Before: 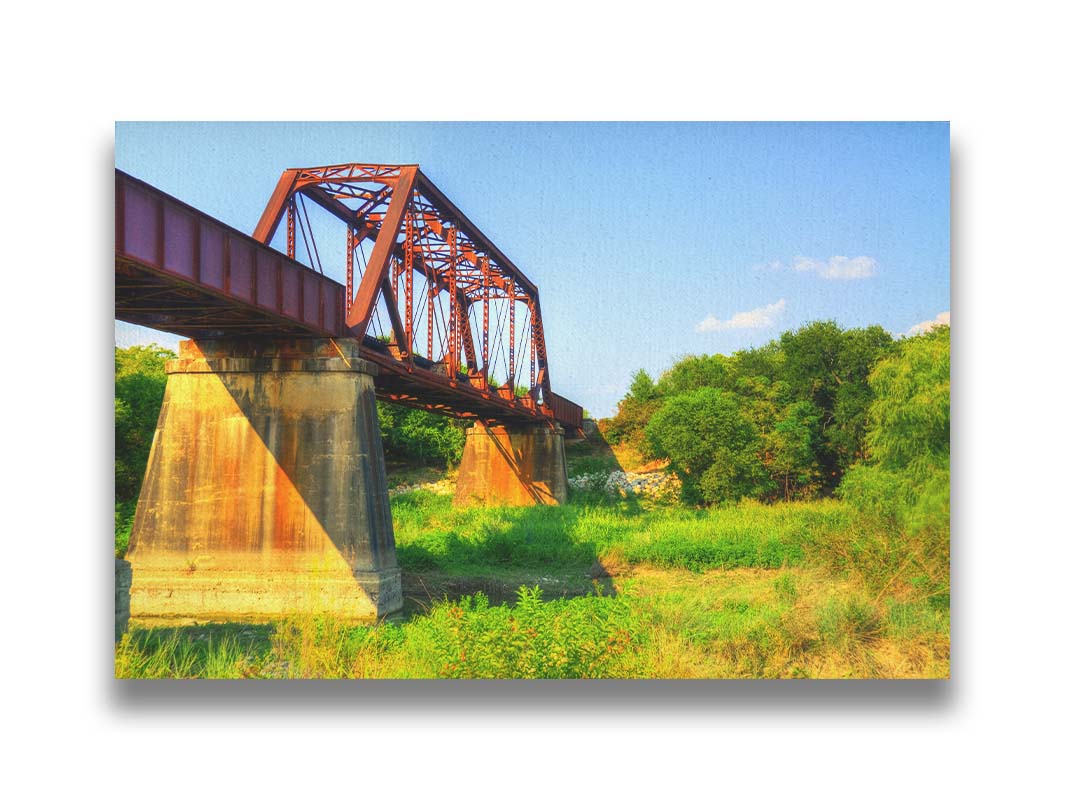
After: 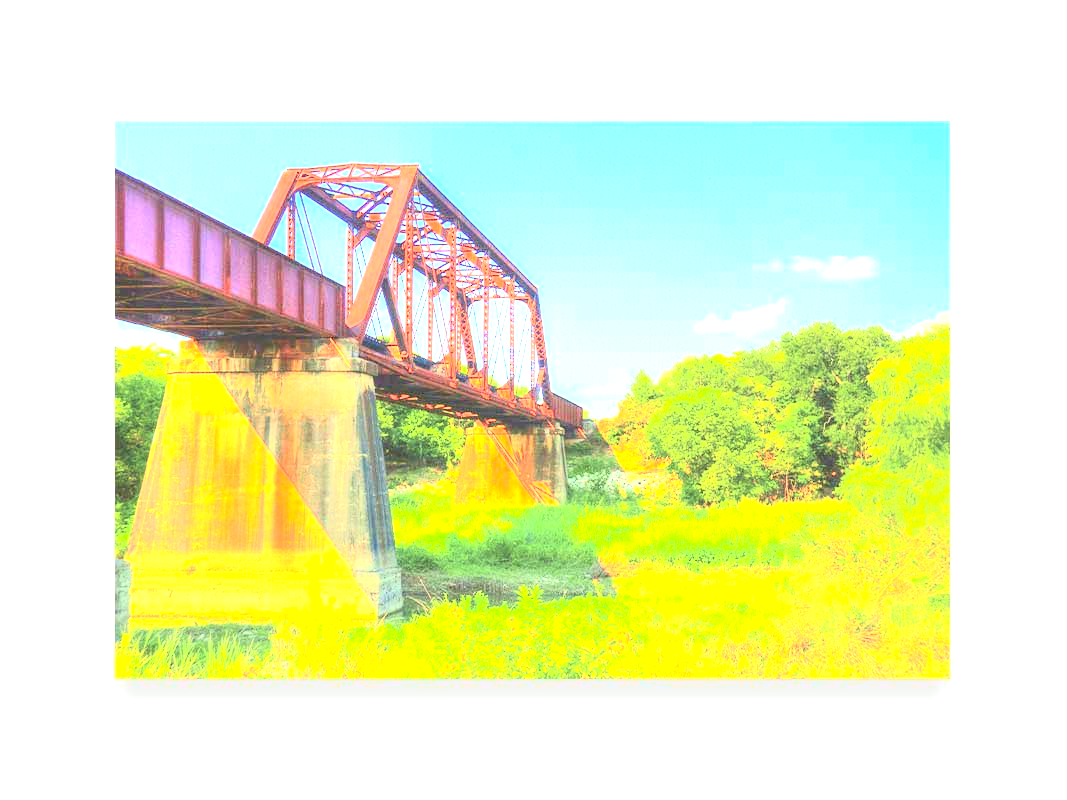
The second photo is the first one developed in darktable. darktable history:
exposure: black level correction 0.001, exposure 2 EV, compensate highlight preservation false
tone curve: curves: ch0 [(0.003, 0.032) (0.037, 0.037) (0.142, 0.117) (0.279, 0.311) (0.405, 0.49) (0.526, 0.651) (0.722, 0.857) (0.875, 0.946) (1, 0.98)]; ch1 [(0, 0) (0.305, 0.325) (0.453, 0.437) (0.482, 0.474) (0.501, 0.498) (0.515, 0.523) (0.559, 0.591) (0.6, 0.643) (0.656, 0.707) (1, 1)]; ch2 [(0, 0) (0.323, 0.277) (0.424, 0.396) (0.479, 0.484) (0.499, 0.502) (0.515, 0.537) (0.573, 0.602) (0.653, 0.675) (0.75, 0.756) (1, 1)], color space Lab, independent channels, preserve colors none
